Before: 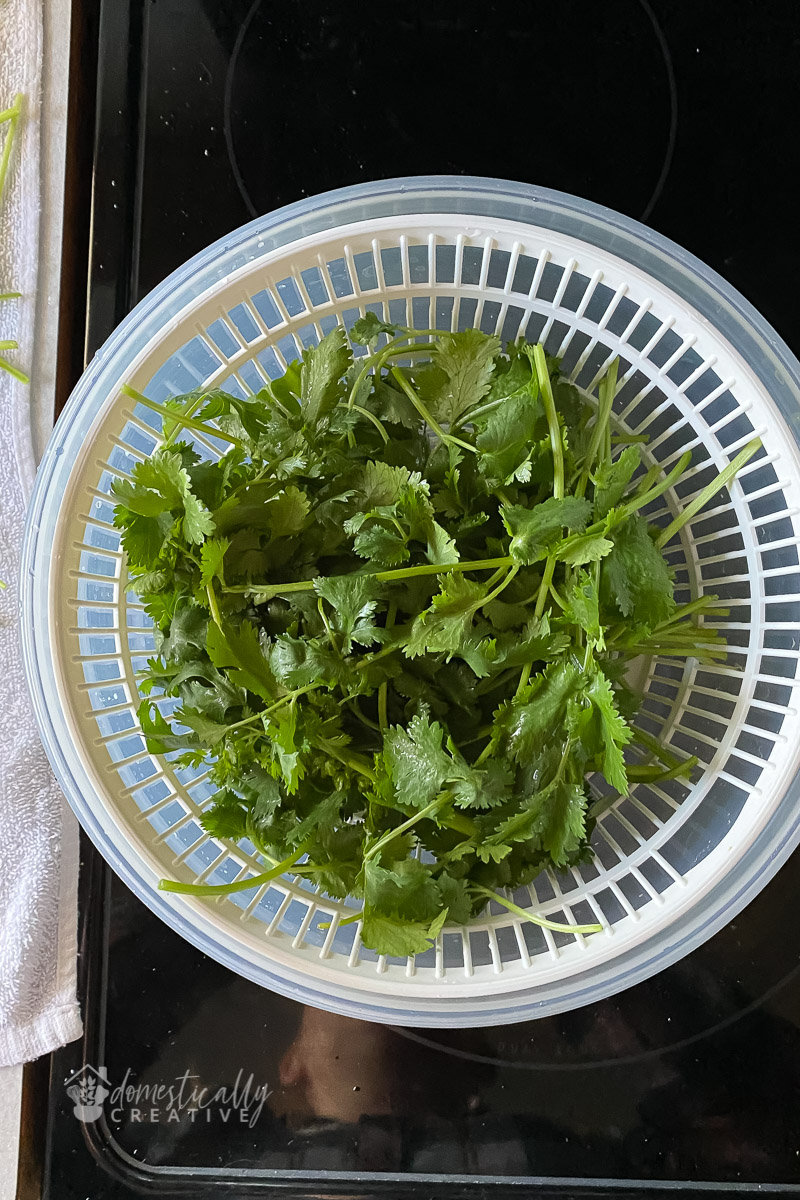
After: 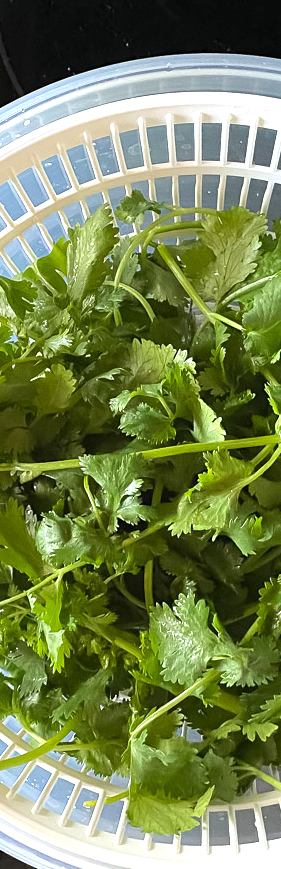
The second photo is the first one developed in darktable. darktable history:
crop and rotate: left 29.476%, top 10.214%, right 35.32%, bottom 17.333%
exposure: exposure 0.722 EV, compensate highlight preservation false
